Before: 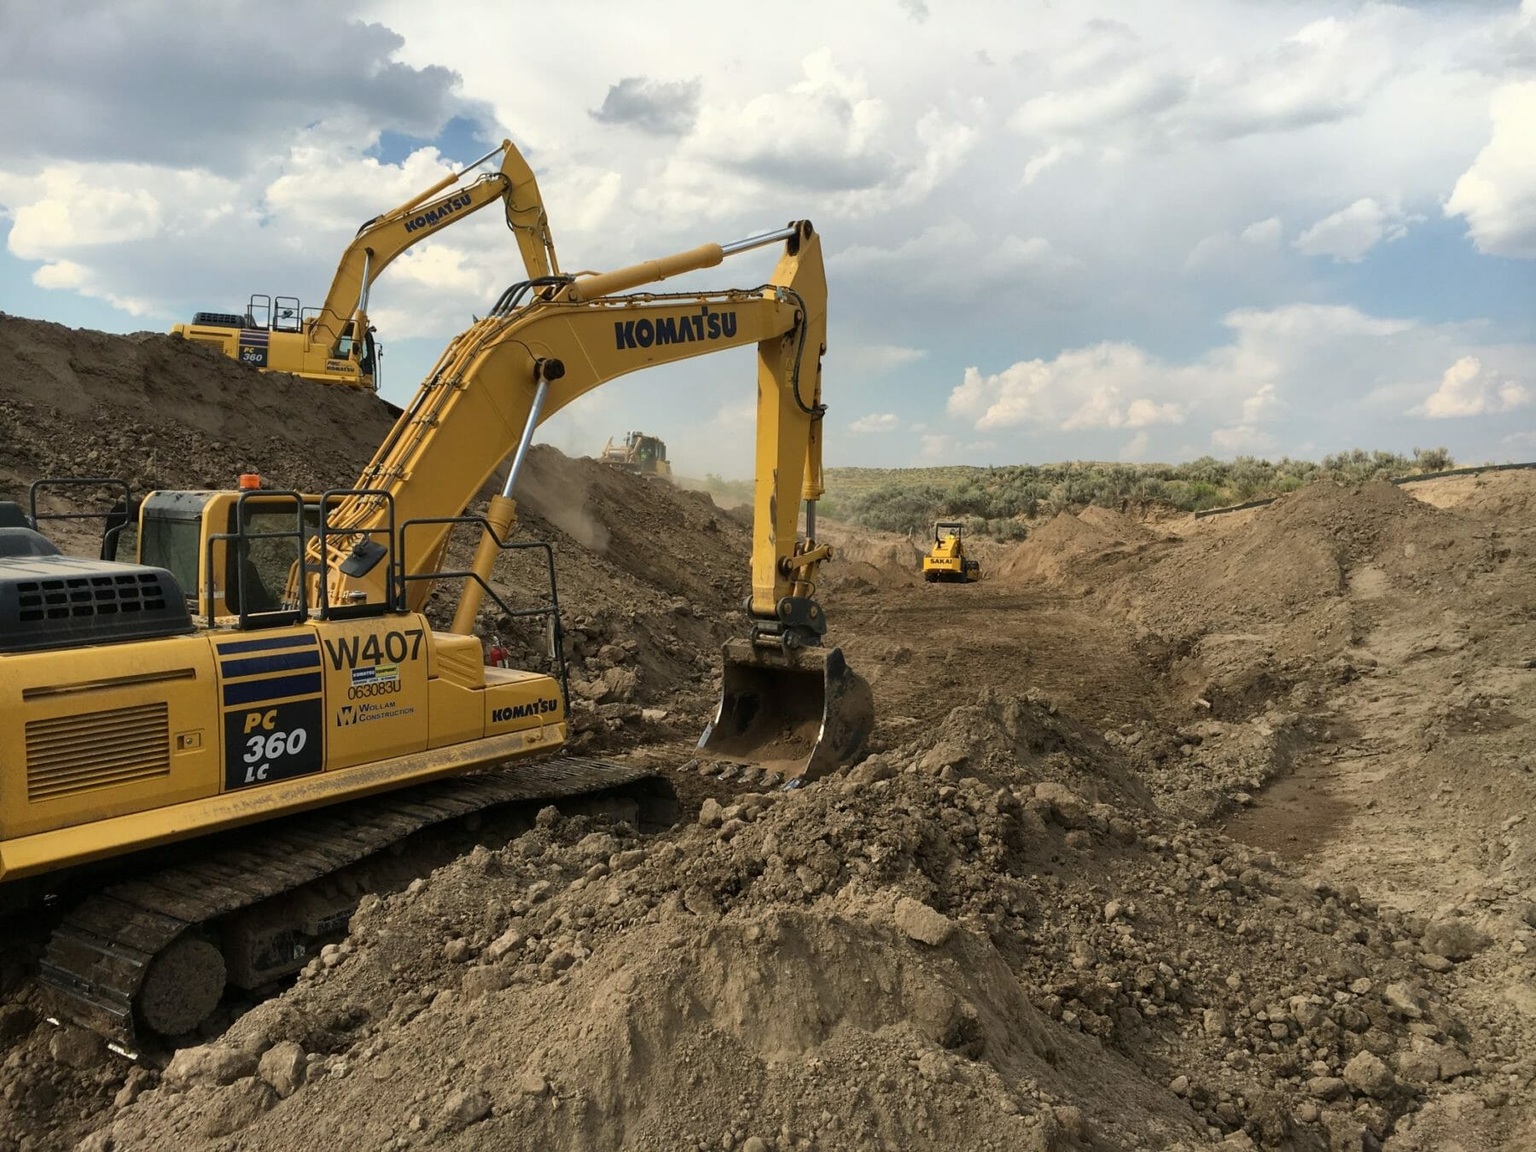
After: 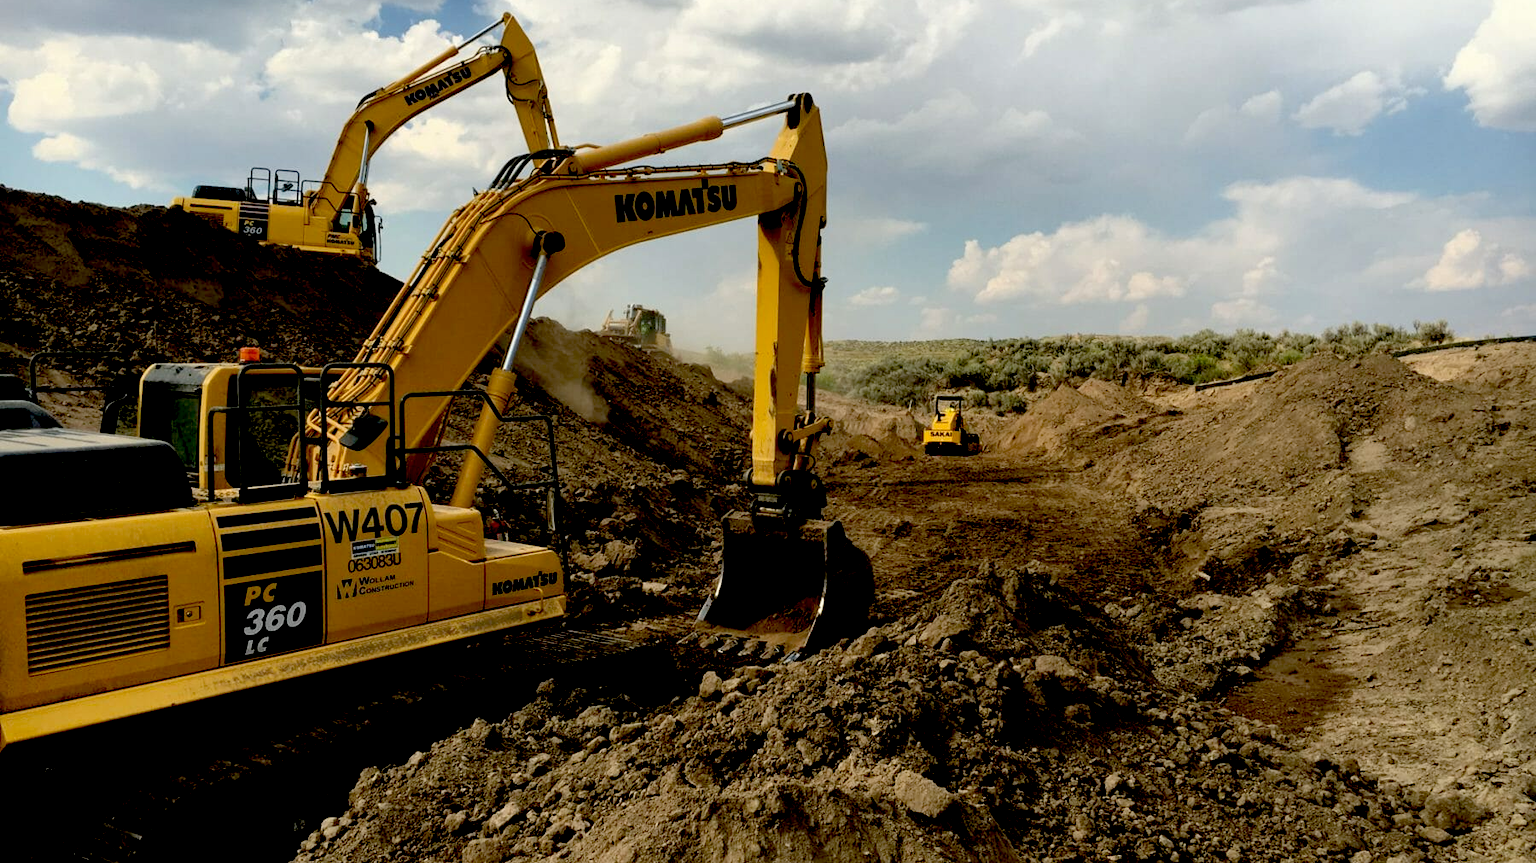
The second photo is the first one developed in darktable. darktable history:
exposure: black level correction 0.056, compensate highlight preservation false
crop: top 11.038%, bottom 13.962%
